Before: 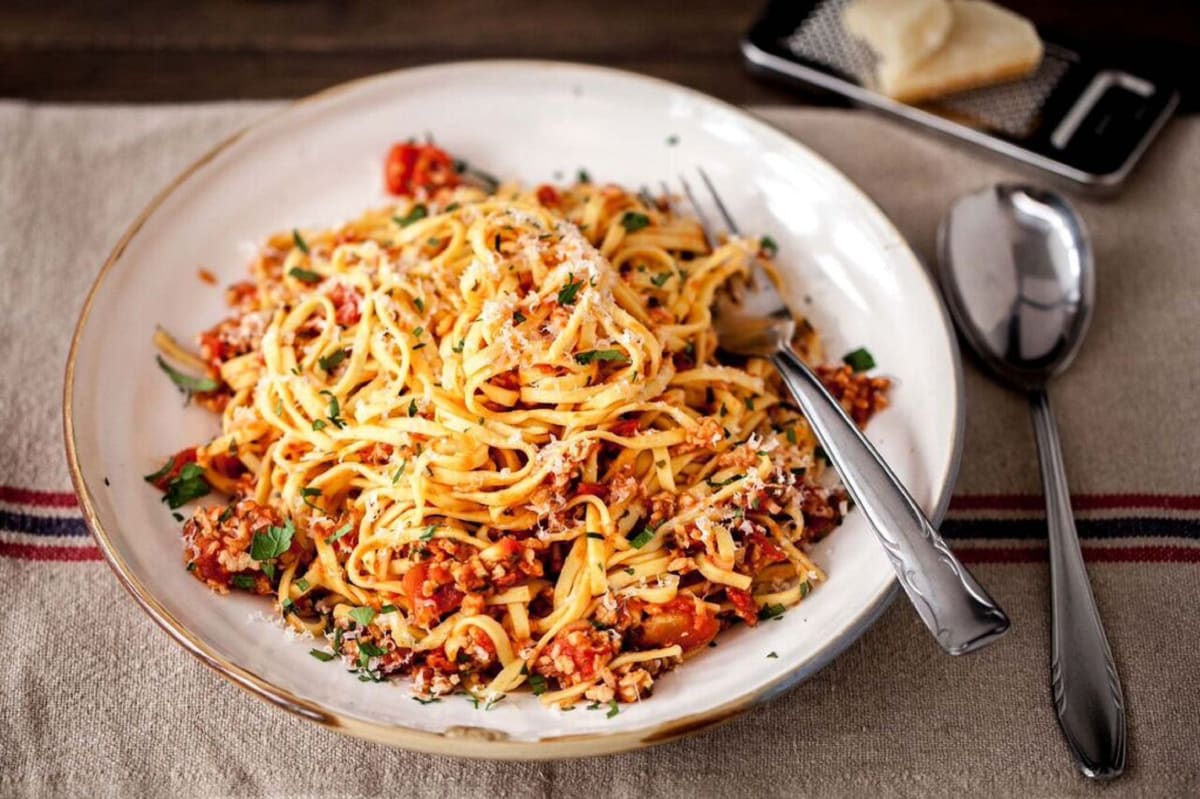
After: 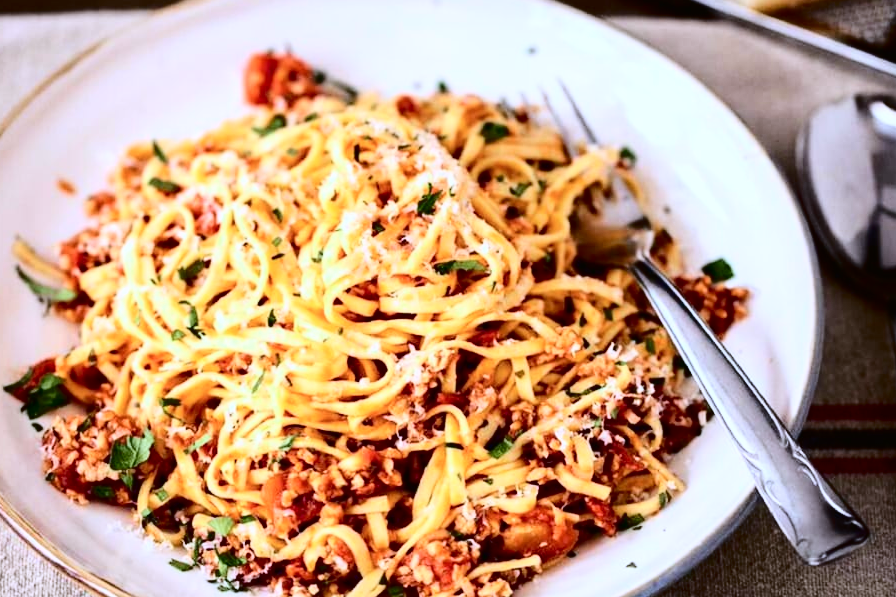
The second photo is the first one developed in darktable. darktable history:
contrast brightness saturation: contrast 0.28
white balance: red 0.948, green 1.02, blue 1.176
crop and rotate: left 11.831%, top 11.346%, right 13.429%, bottom 13.899%
tone curve: curves: ch0 [(0, 0.01) (0.052, 0.045) (0.136, 0.133) (0.275, 0.35) (0.43, 0.54) (0.676, 0.751) (0.89, 0.919) (1, 1)]; ch1 [(0, 0) (0.094, 0.081) (0.285, 0.299) (0.385, 0.403) (0.447, 0.429) (0.495, 0.496) (0.544, 0.552) (0.589, 0.612) (0.722, 0.728) (1, 1)]; ch2 [(0, 0) (0.257, 0.217) (0.43, 0.421) (0.498, 0.507) (0.531, 0.544) (0.56, 0.579) (0.625, 0.642) (1, 1)], color space Lab, independent channels, preserve colors none
